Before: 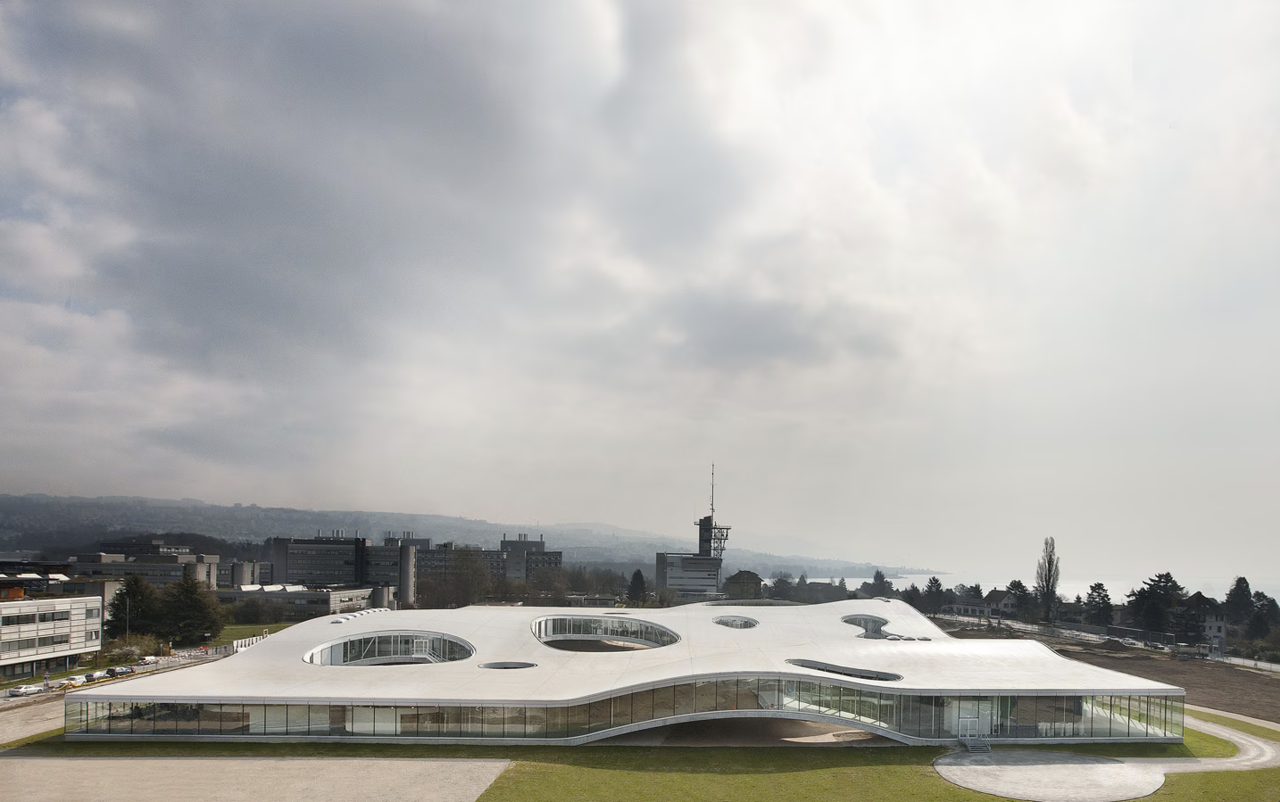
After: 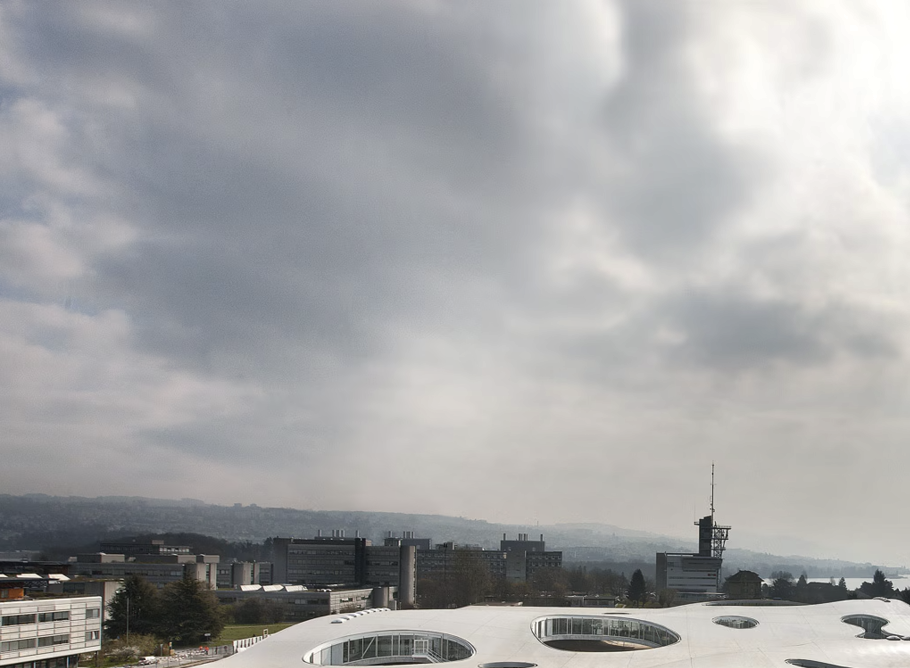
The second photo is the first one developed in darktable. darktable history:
exposure: exposure 0.014 EV, compensate highlight preservation false
shadows and highlights: white point adjustment 1, soften with gaussian
crop: right 28.885%, bottom 16.626%
